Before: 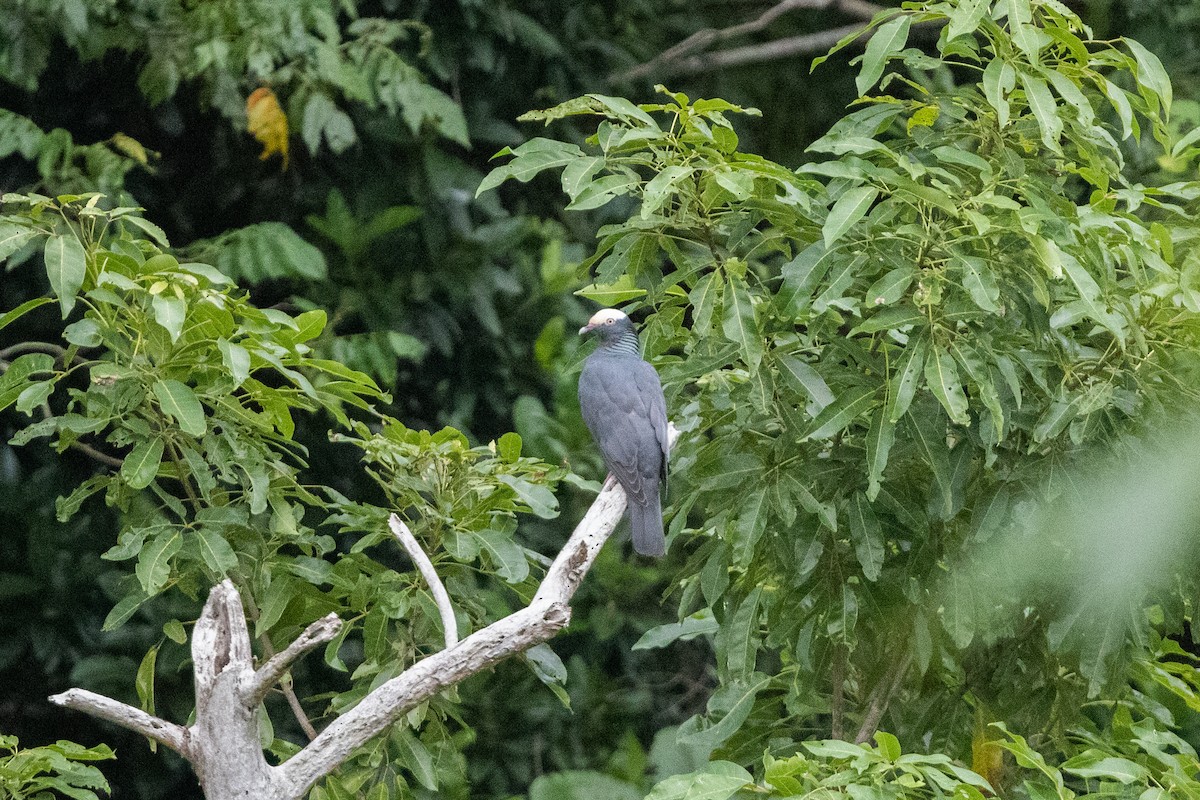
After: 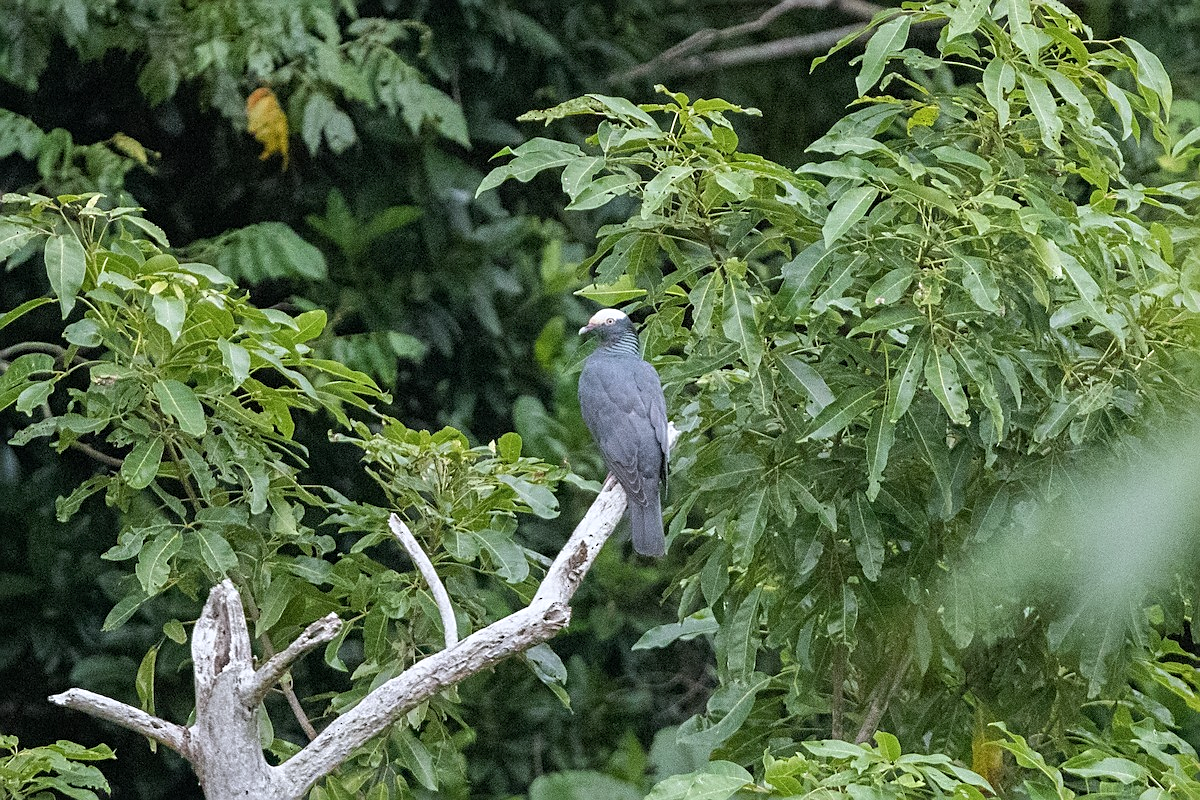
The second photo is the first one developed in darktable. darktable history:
sharpen: on, module defaults
color correction: highlights a* -0.137, highlights b* -5.91, shadows a* -0.137, shadows b* -0.137
